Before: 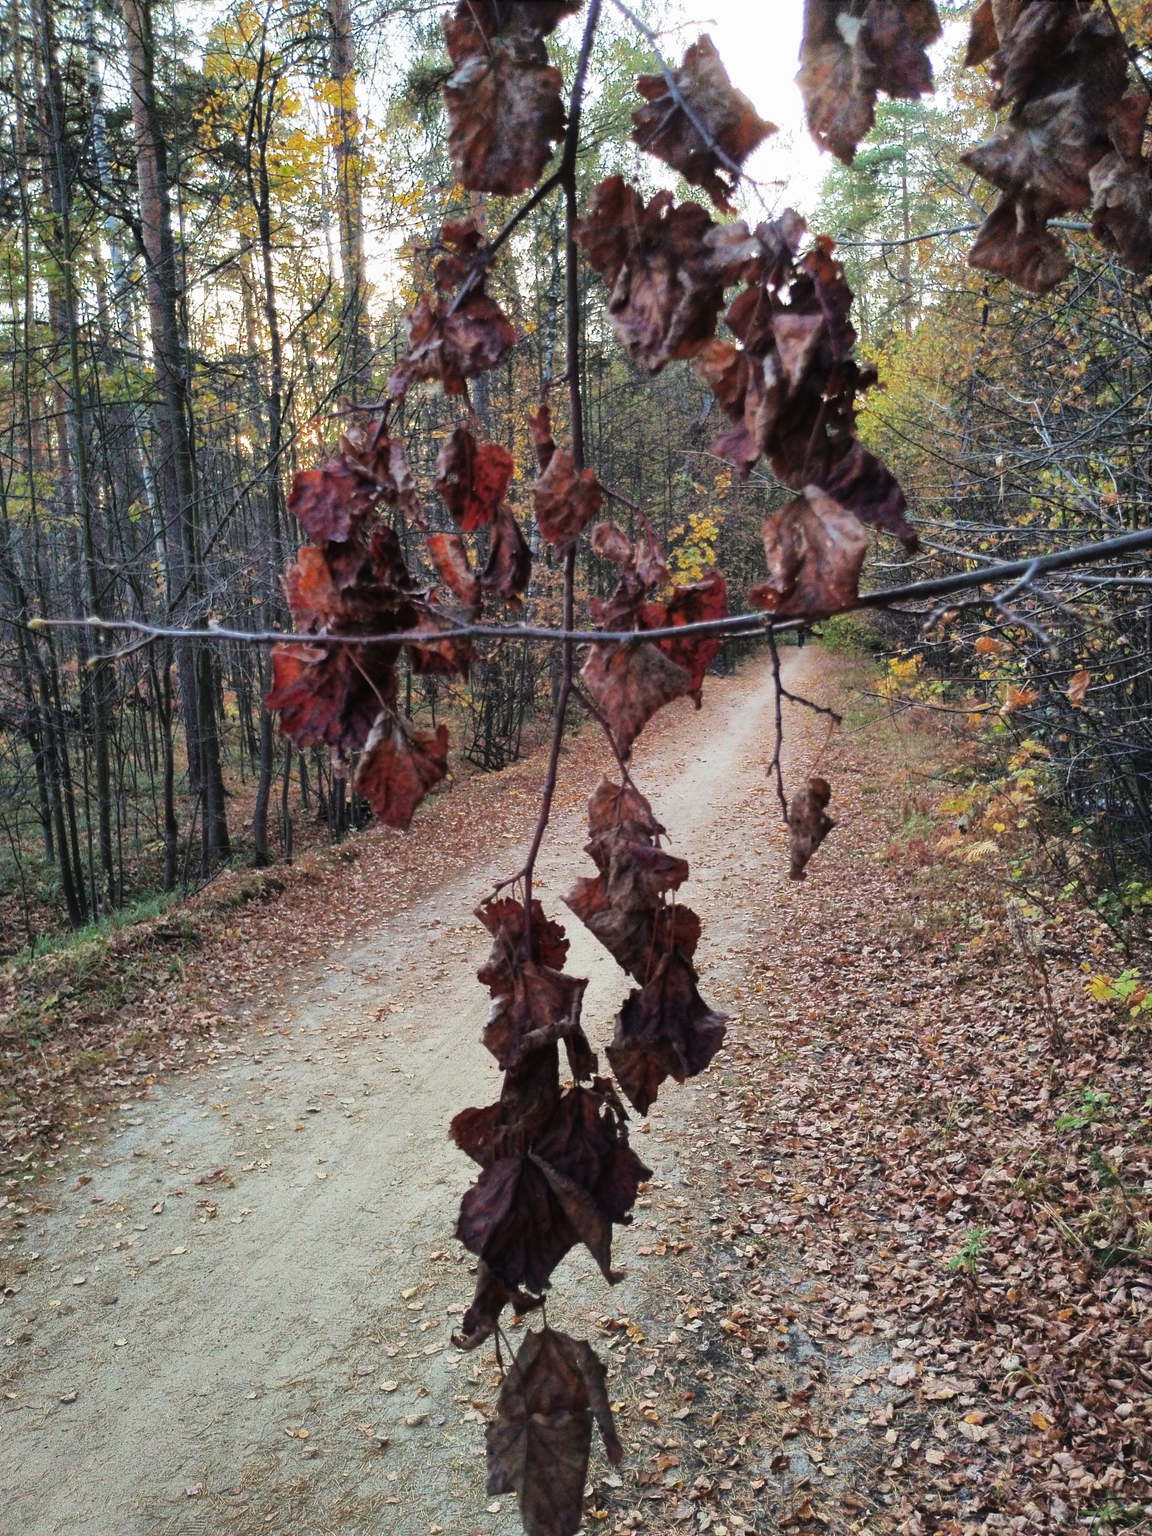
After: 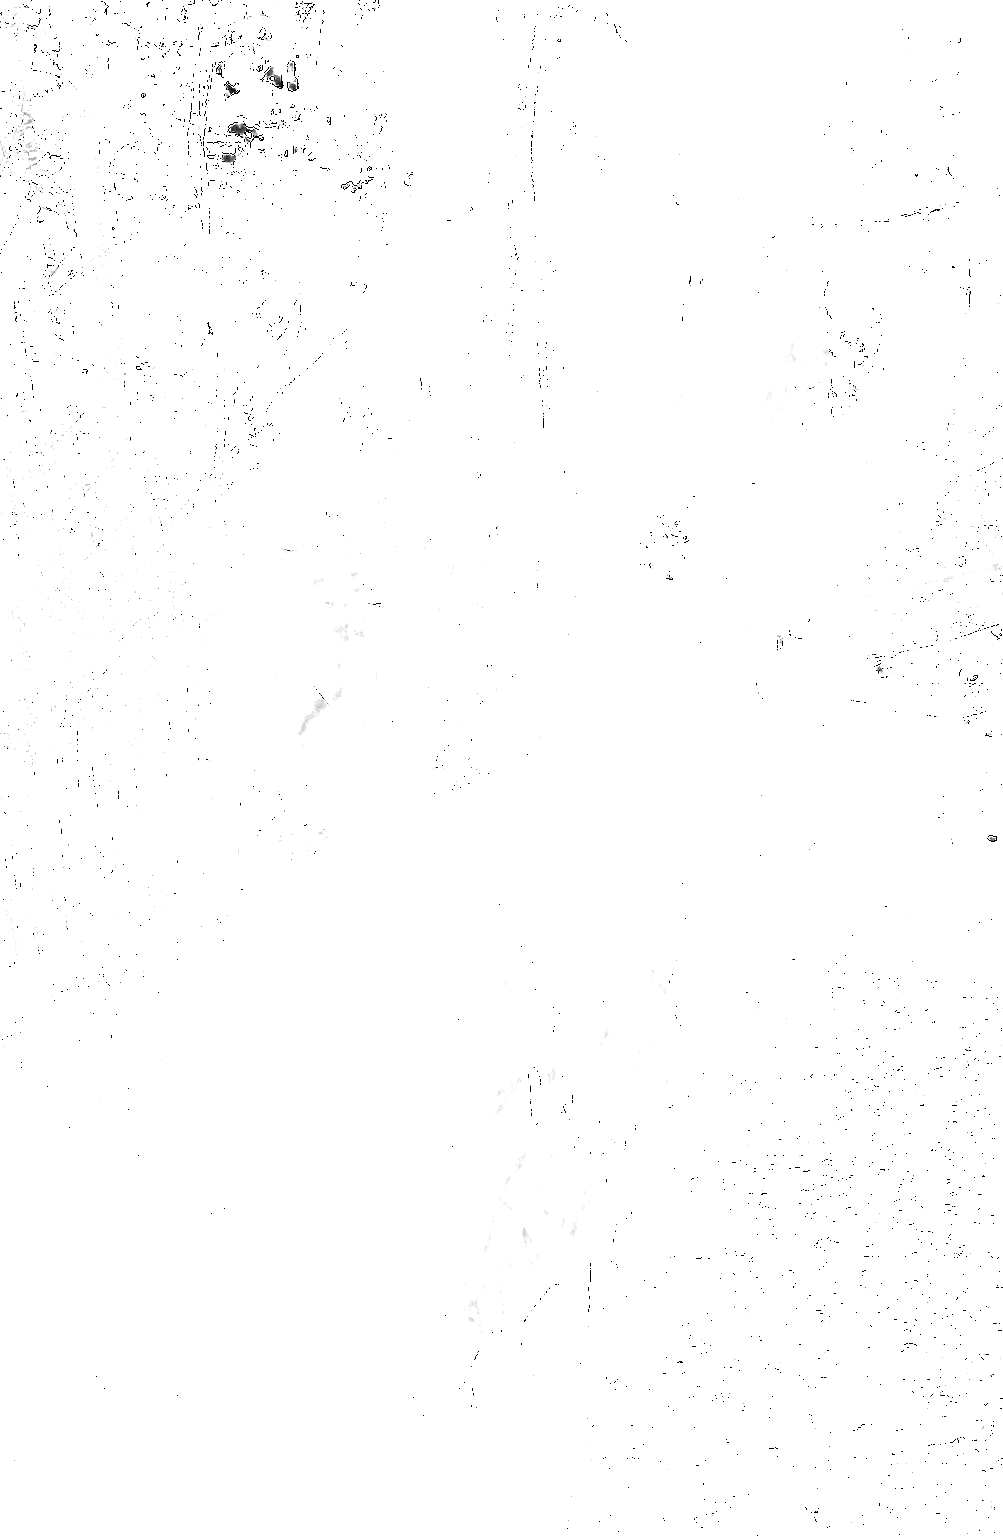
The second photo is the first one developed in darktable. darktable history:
crop and rotate: angle 1°, left 4.281%, top 0.642%, right 11.383%, bottom 2.486%
vignetting: fall-off radius 60.92%
exposure: exposure 8 EV, compensate highlight preservation false
color zones: curves: ch0 [(0, 0.554) (0.146, 0.662) (0.293, 0.86) (0.503, 0.774) (0.637, 0.106) (0.74, 0.072) (0.866, 0.488) (0.998, 0.569)]; ch1 [(0, 0) (0.143, 0) (0.286, 0) (0.429, 0) (0.571, 0) (0.714, 0) (0.857, 0)]
